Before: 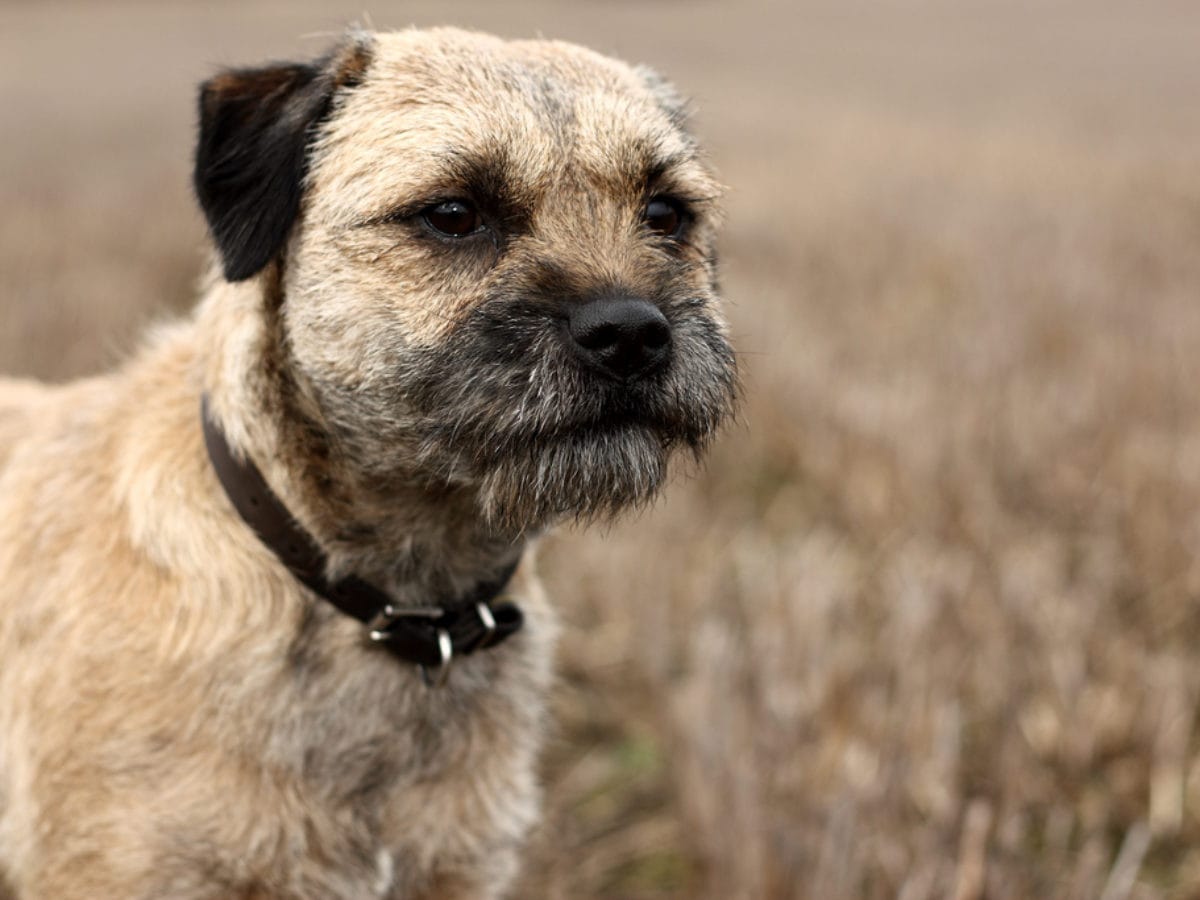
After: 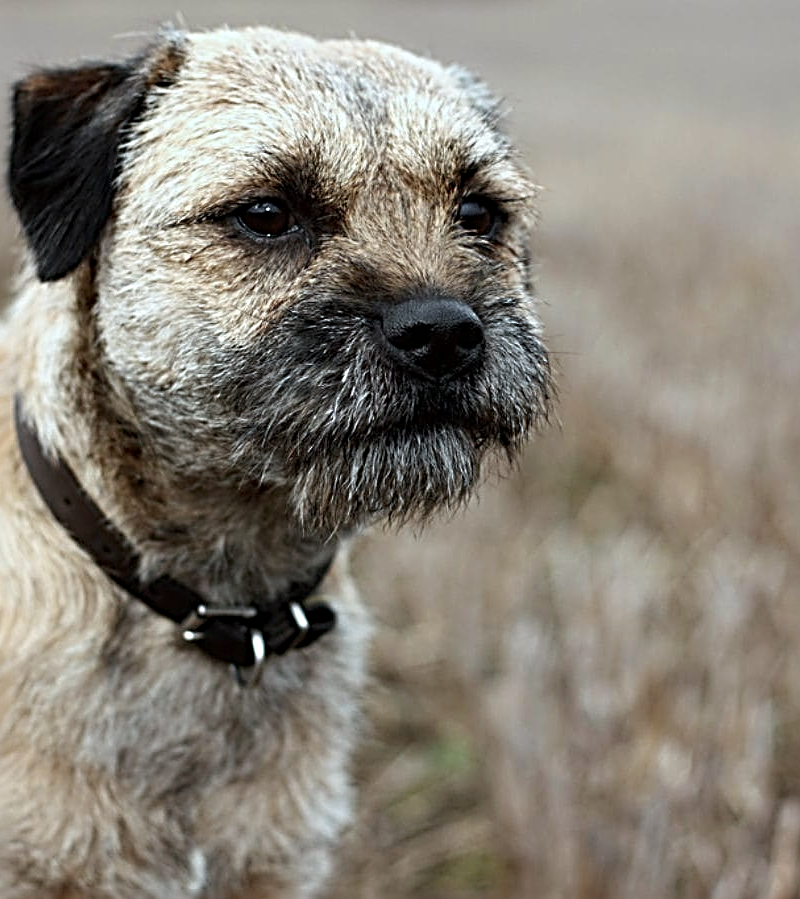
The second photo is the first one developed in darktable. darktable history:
crop and rotate: left 15.629%, right 17.691%
color calibration: illuminant F (fluorescent), F source F9 (Cool White Deluxe 4150 K) – high CRI, x 0.374, y 0.373, temperature 4154.85 K, gamut compression 1.63
sharpen: radius 3.739, amount 0.942
